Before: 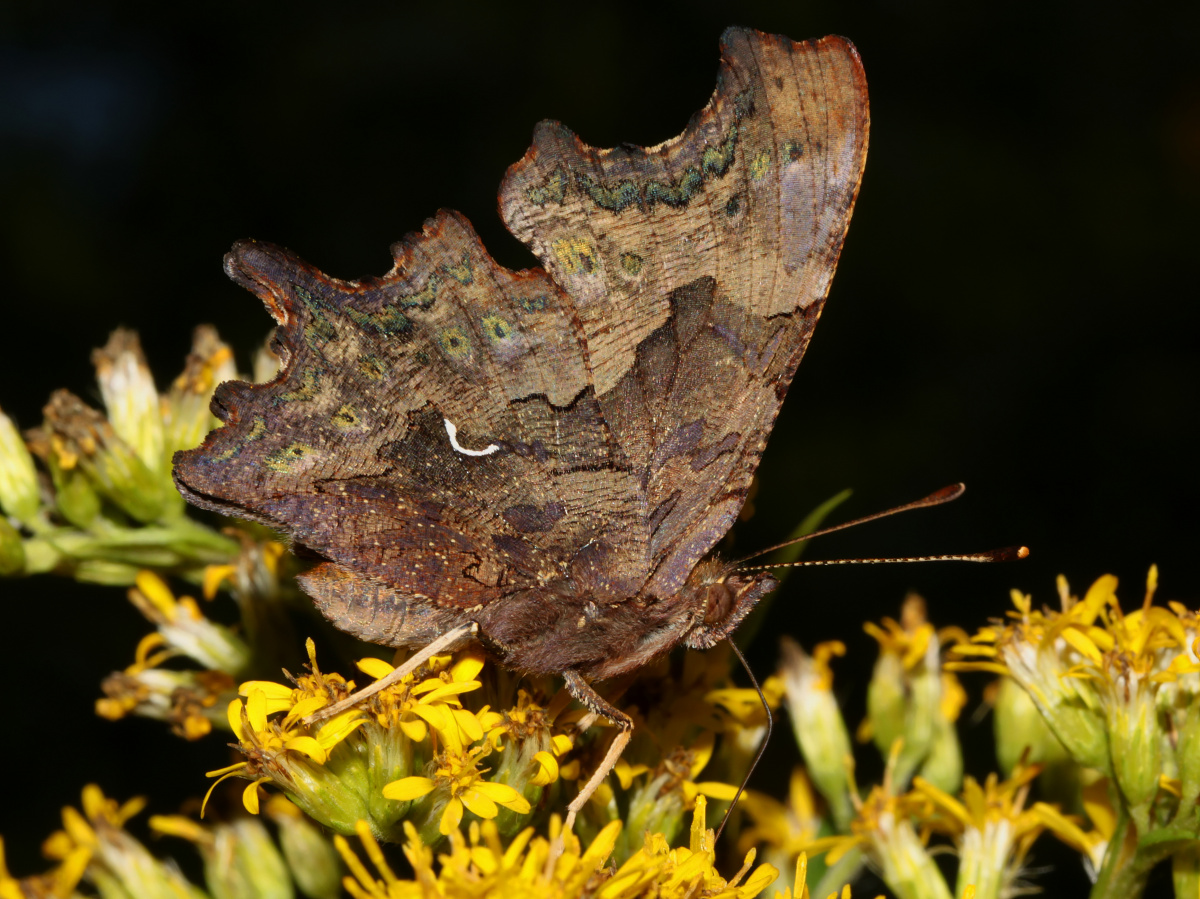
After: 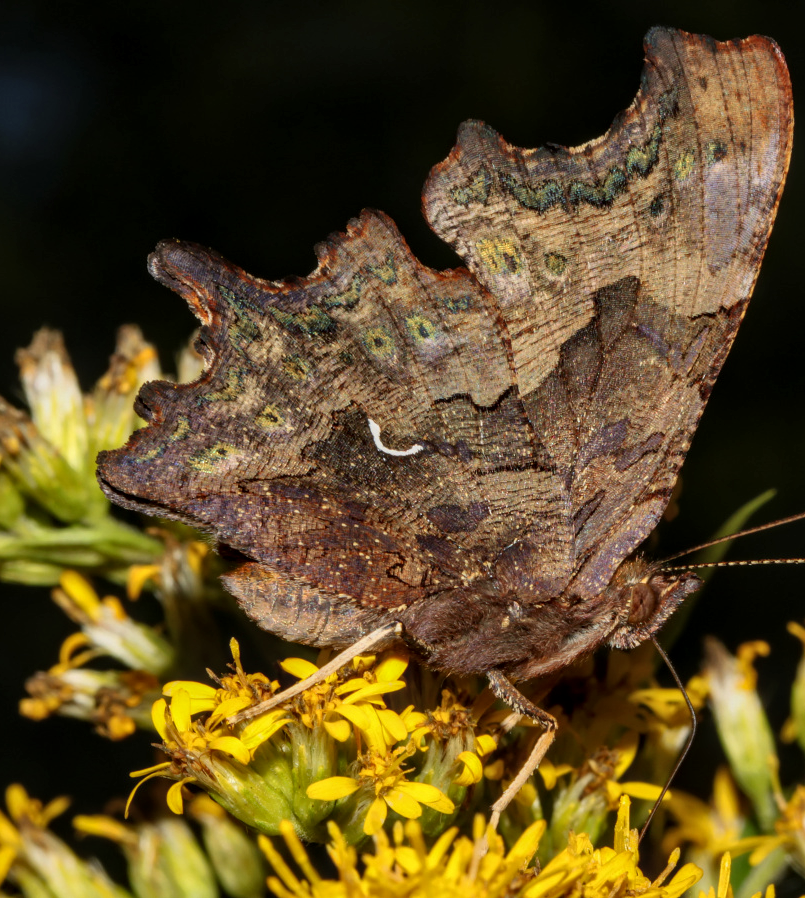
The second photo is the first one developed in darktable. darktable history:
local contrast: on, module defaults
shadows and highlights: shadows 20.98, highlights -37.01, soften with gaussian
crop and rotate: left 6.363%, right 26.524%
